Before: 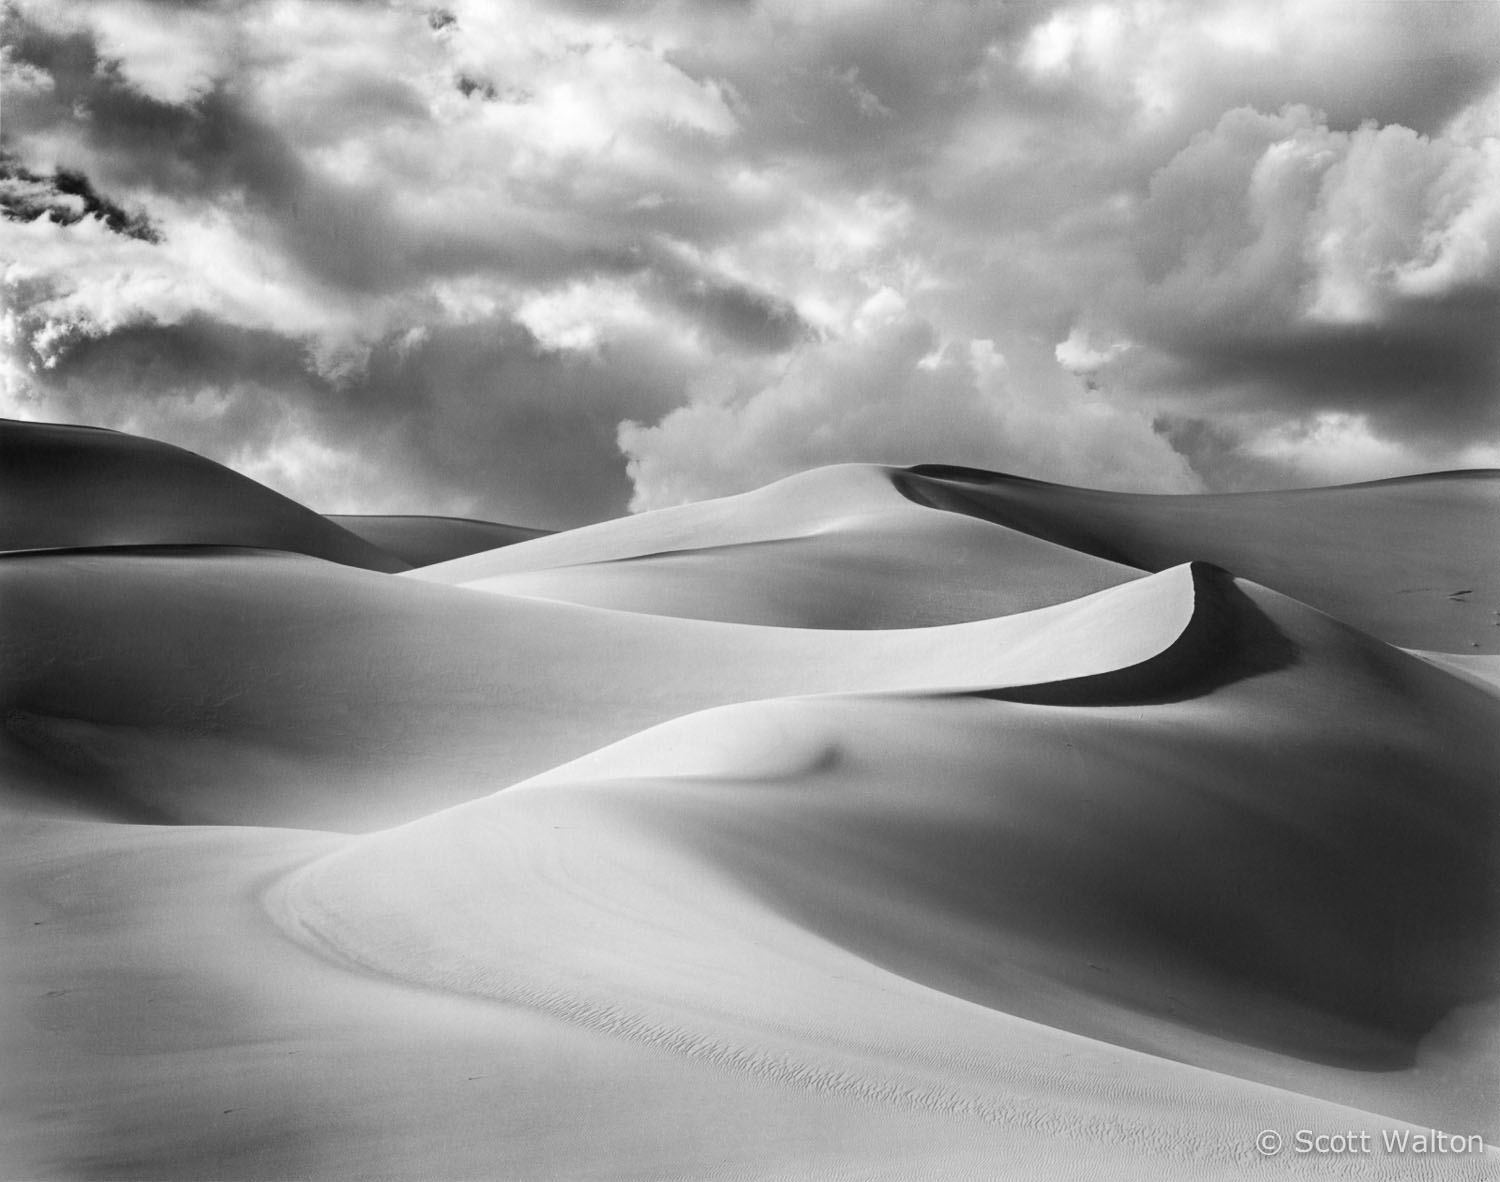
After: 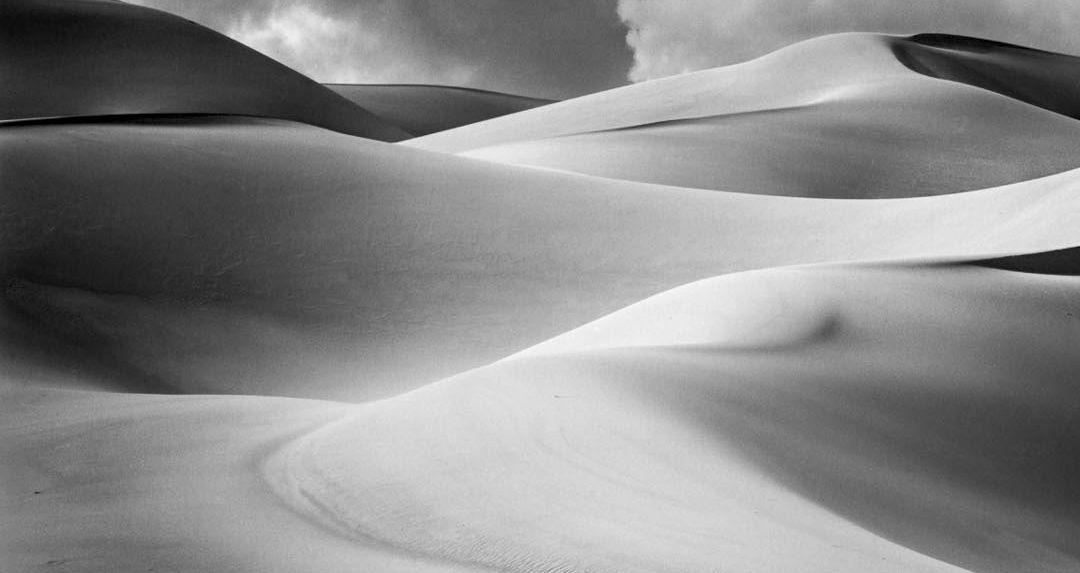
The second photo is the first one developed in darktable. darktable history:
bloom: size 13.65%, threshold 98.39%, strength 4.82%
crop: top 36.498%, right 27.964%, bottom 14.995%
haze removal: compatibility mode true, adaptive false
